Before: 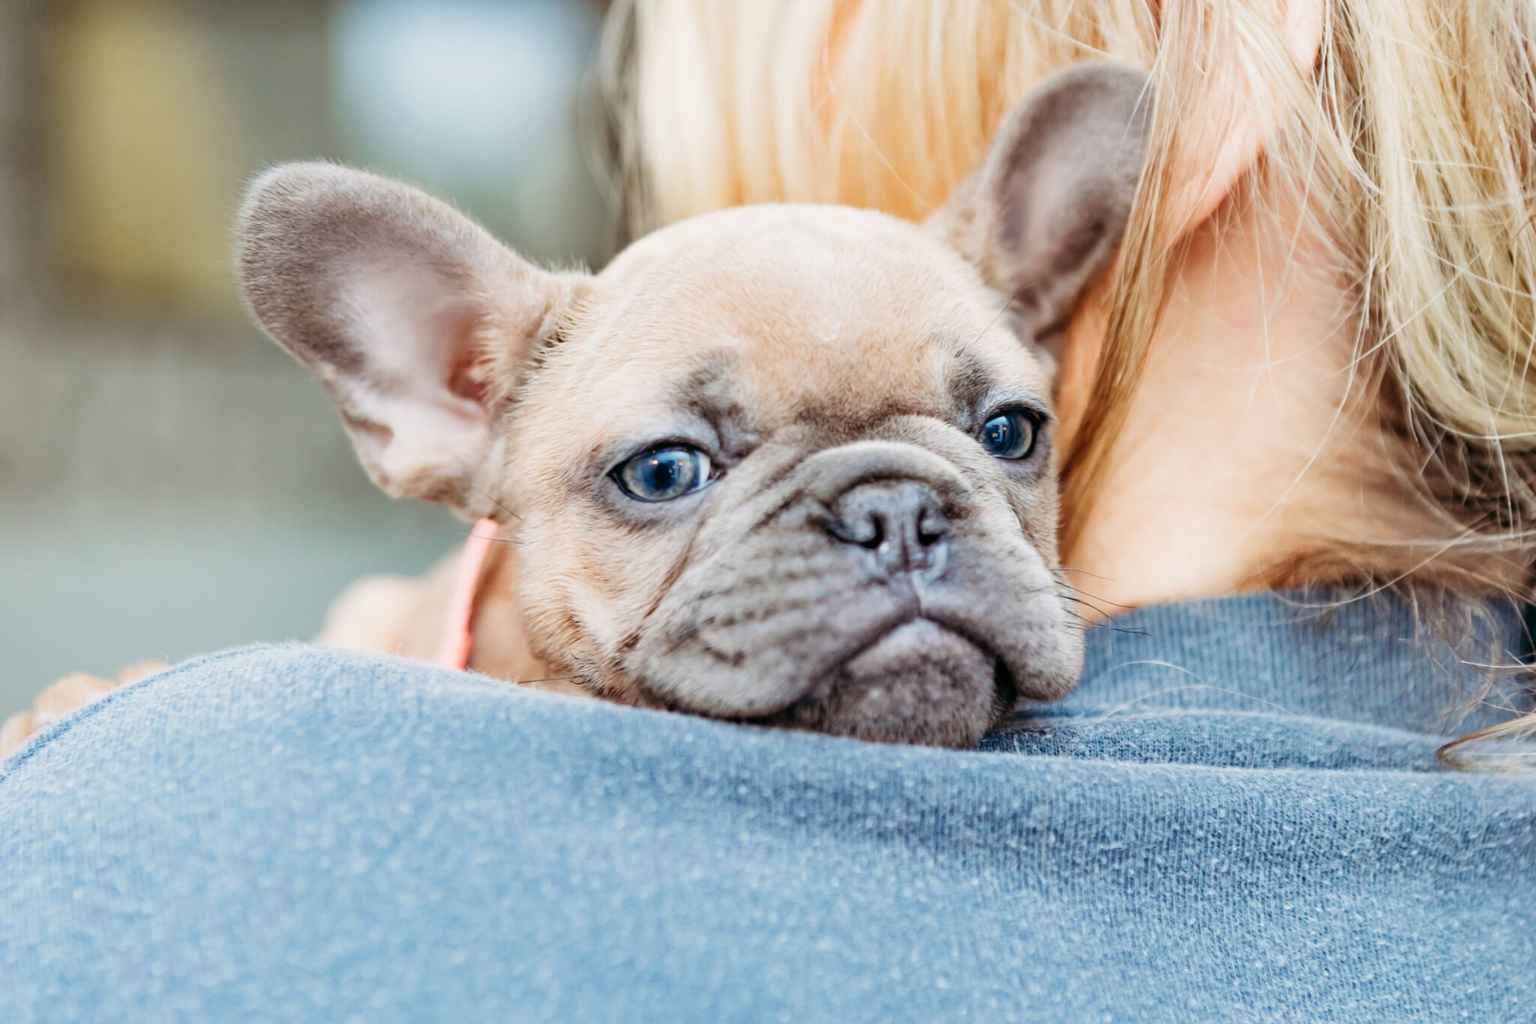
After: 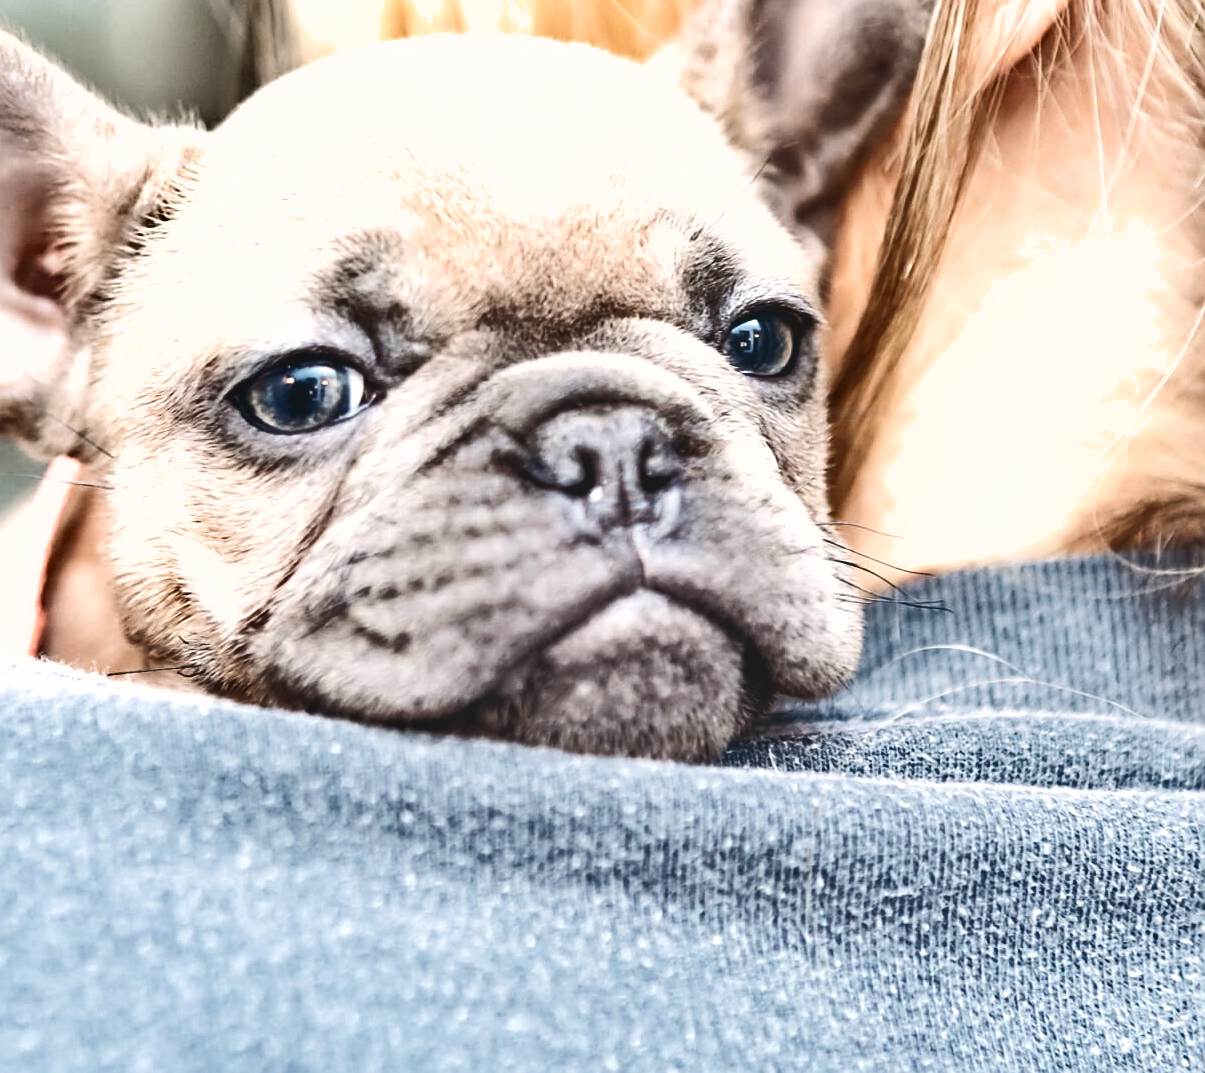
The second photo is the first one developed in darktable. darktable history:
color correction: highlights a* 5.57, highlights b* 5.17, saturation 0.645
shadows and highlights: shadows 60.69, highlights -60.14, soften with gaussian
crop and rotate: left 28.51%, top 17.343%, right 12.638%, bottom 4.09%
exposure: black level correction 0, exposure 0.694 EV, compensate highlight preservation false
tone curve: curves: ch0 [(0, 0.129) (0.187, 0.207) (0.729, 0.789) (1, 1)], color space Lab, independent channels, preserve colors none
contrast brightness saturation: saturation -0.054
sharpen: on, module defaults
